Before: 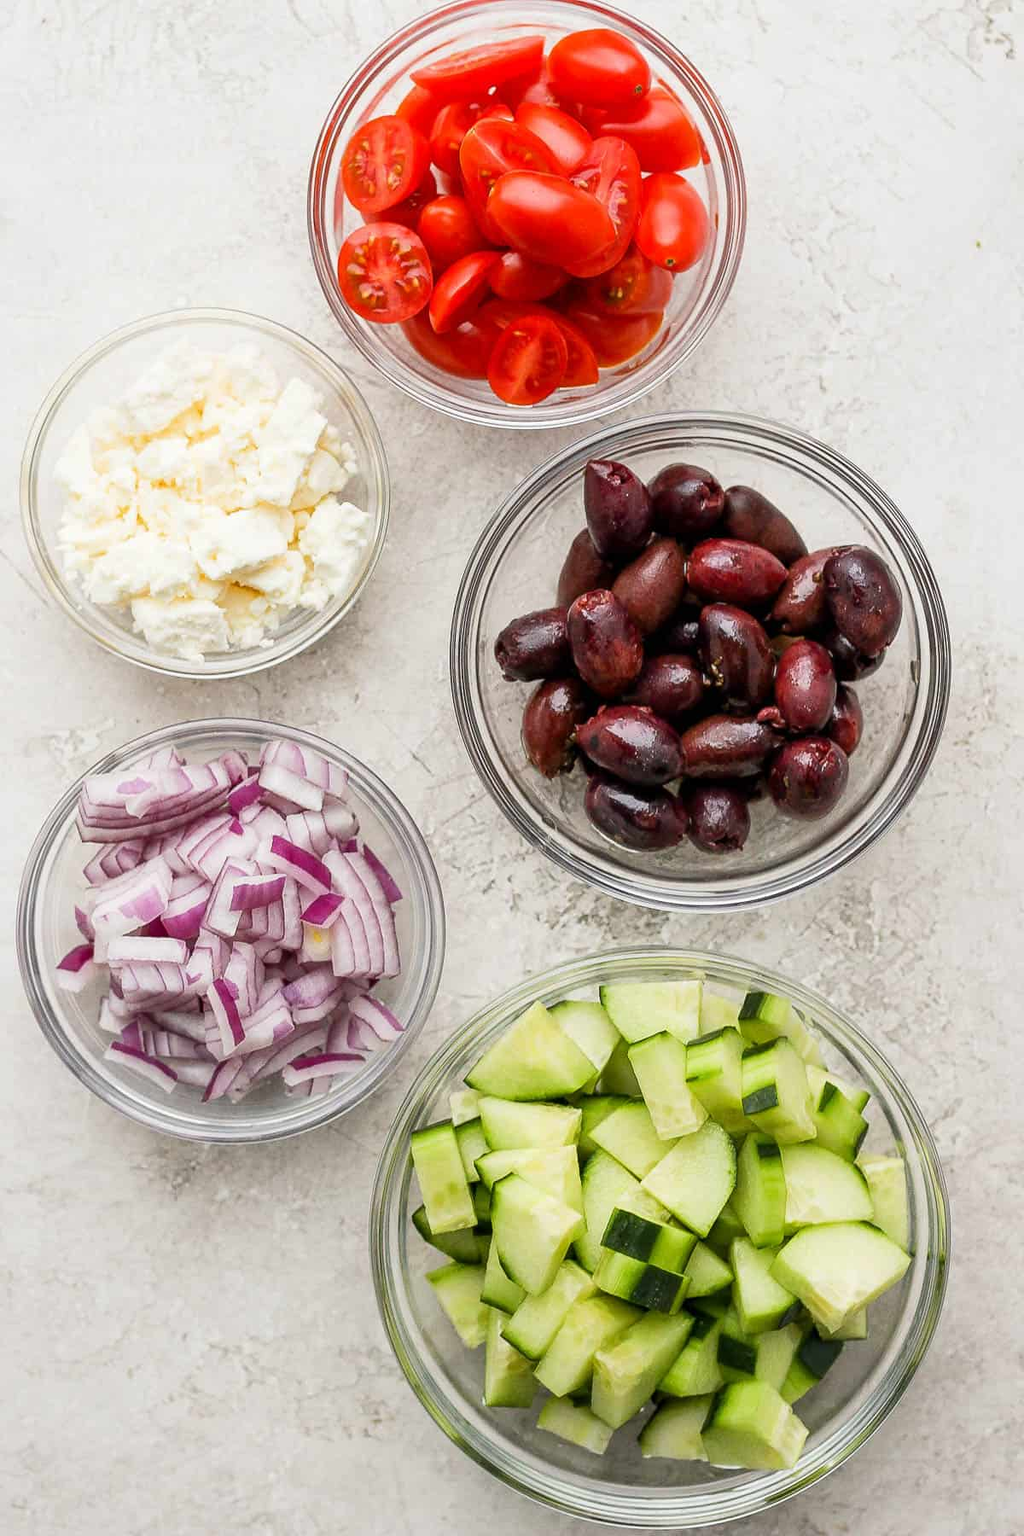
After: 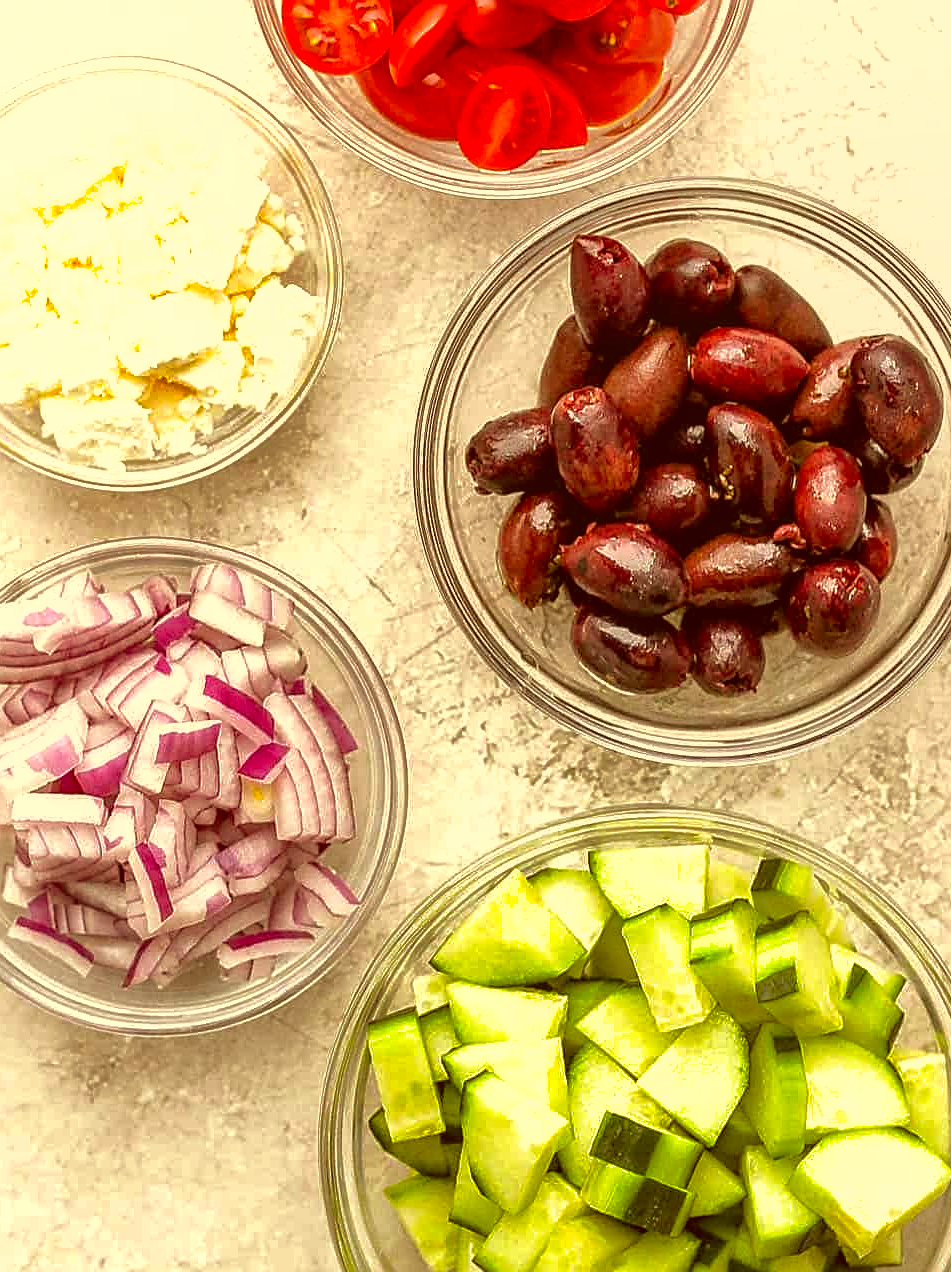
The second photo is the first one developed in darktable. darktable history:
base curve: curves: ch0 [(0, 0) (0.472, 0.455) (1, 1)], preserve colors none
sharpen: on, module defaults
crop: left 9.52%, top 16.932%, right 11.204%, bottom 12.361%
color correction: highlights a* 1.1, highlights b* 24.94, shadows a* 15.78, shadows b* 24.2
exposure: black level correction 0.001, exposure 0.499 EV, compensate highlight preservation false
shadows and highlights: shadows 29.88
local contrast: detail 109%
